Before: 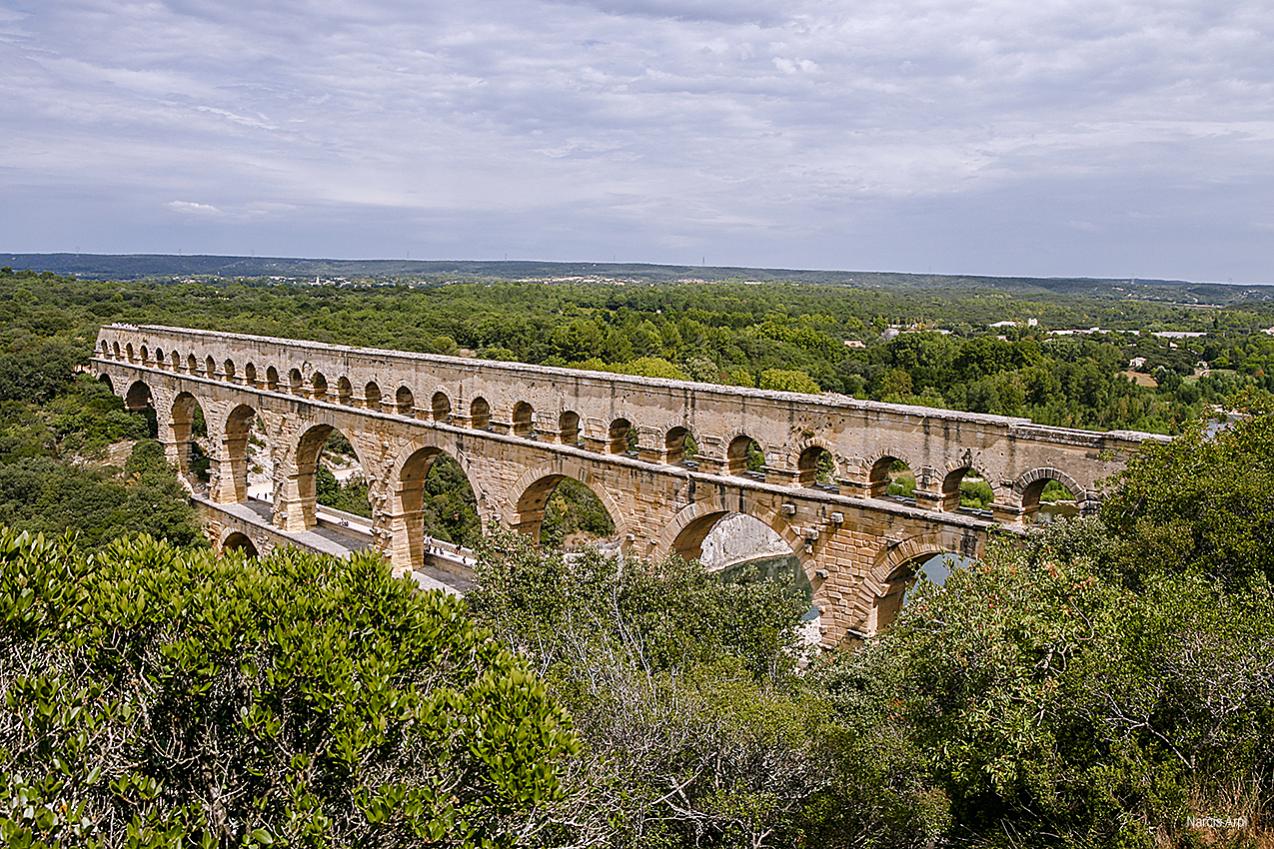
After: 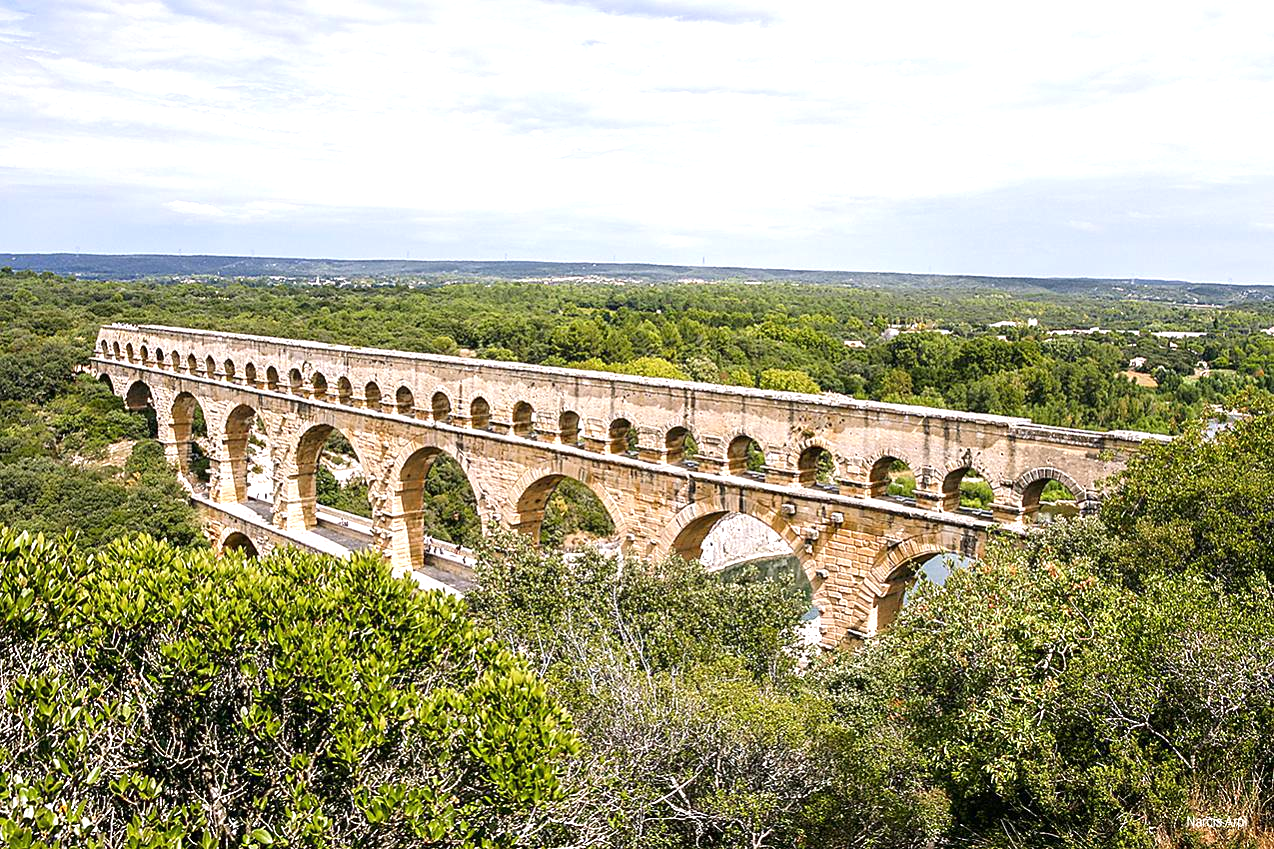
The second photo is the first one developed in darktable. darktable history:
exposure: exposure 0.944 EV, compensate exposure bias true, compensate highlight preservation false
